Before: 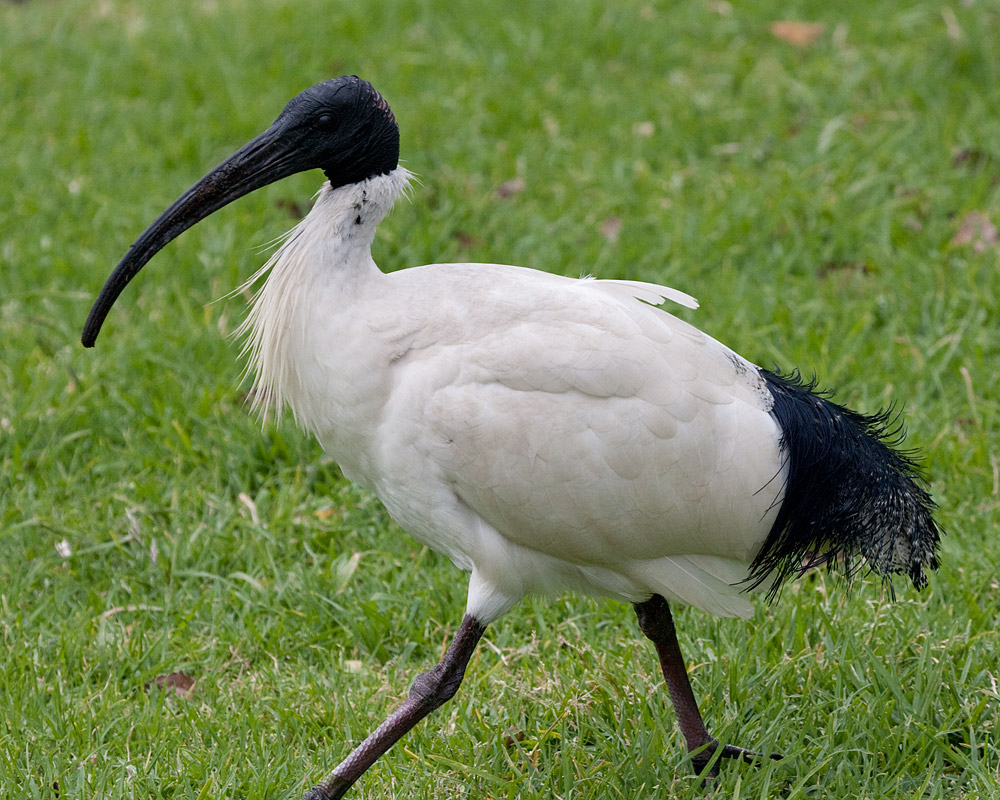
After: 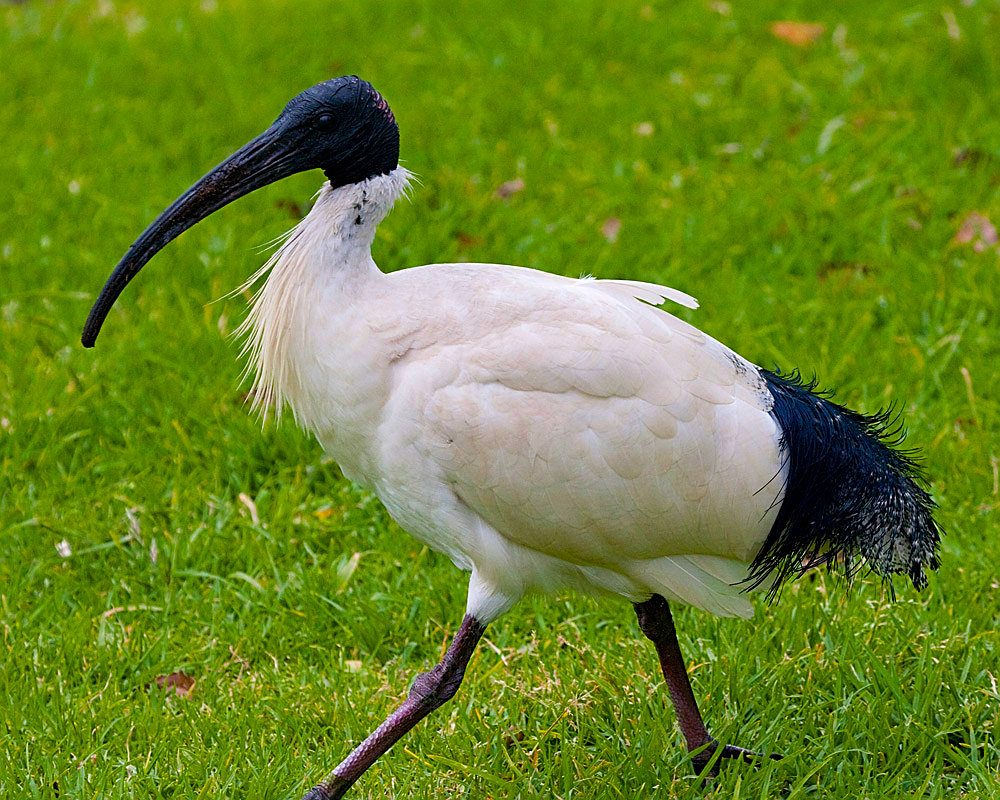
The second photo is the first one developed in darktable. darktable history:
velvia: strength 15.18%
color balance rgb: linear chroma grading › global chroma 49.757%, perceptual saturation grading › global saturation 24.921%, global vibrance 9.843%
sharpen: on, module defaults
